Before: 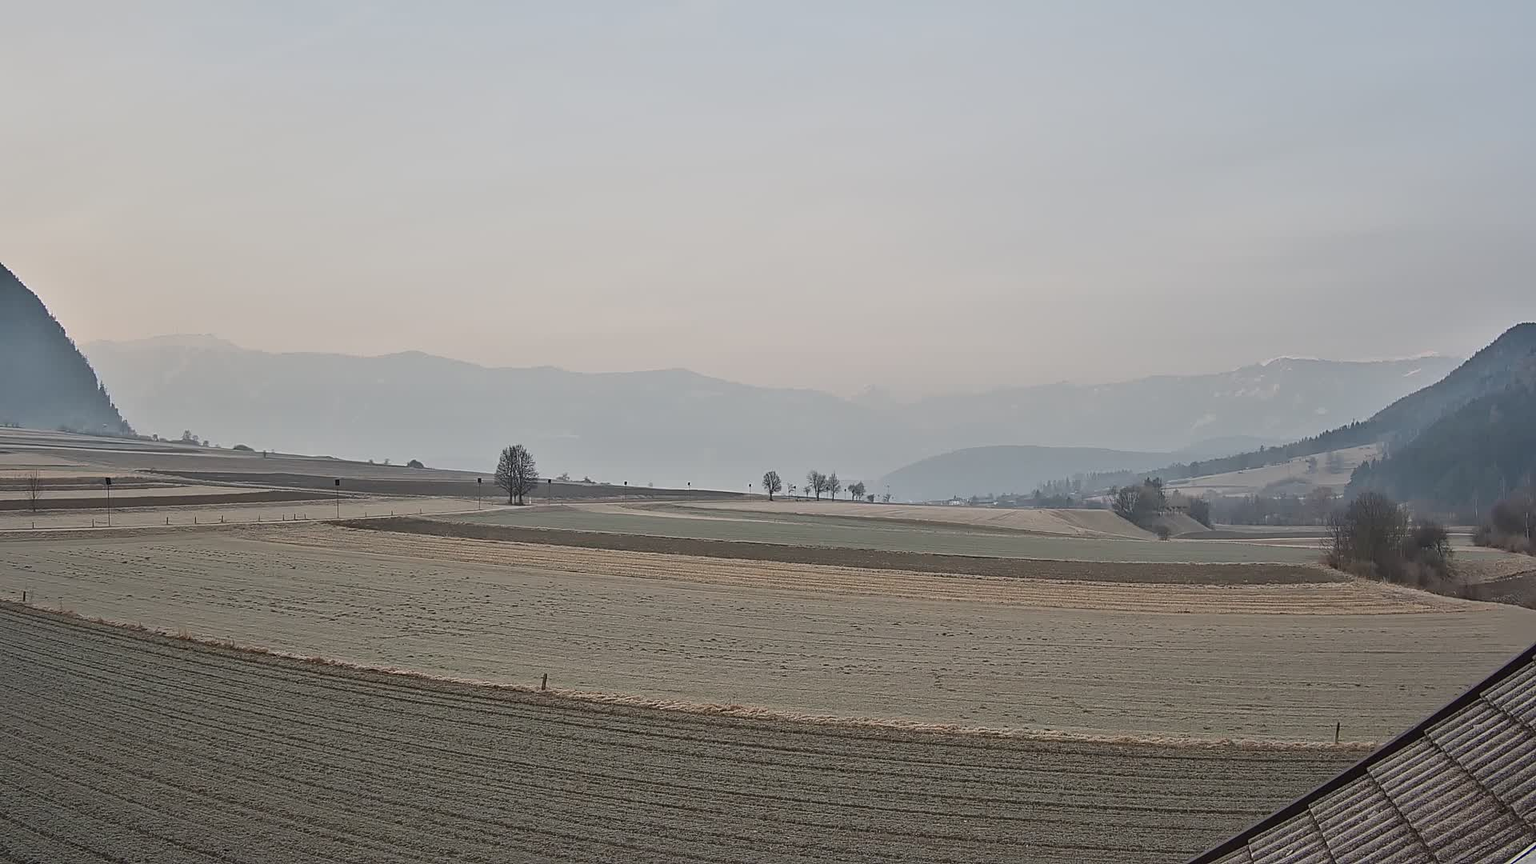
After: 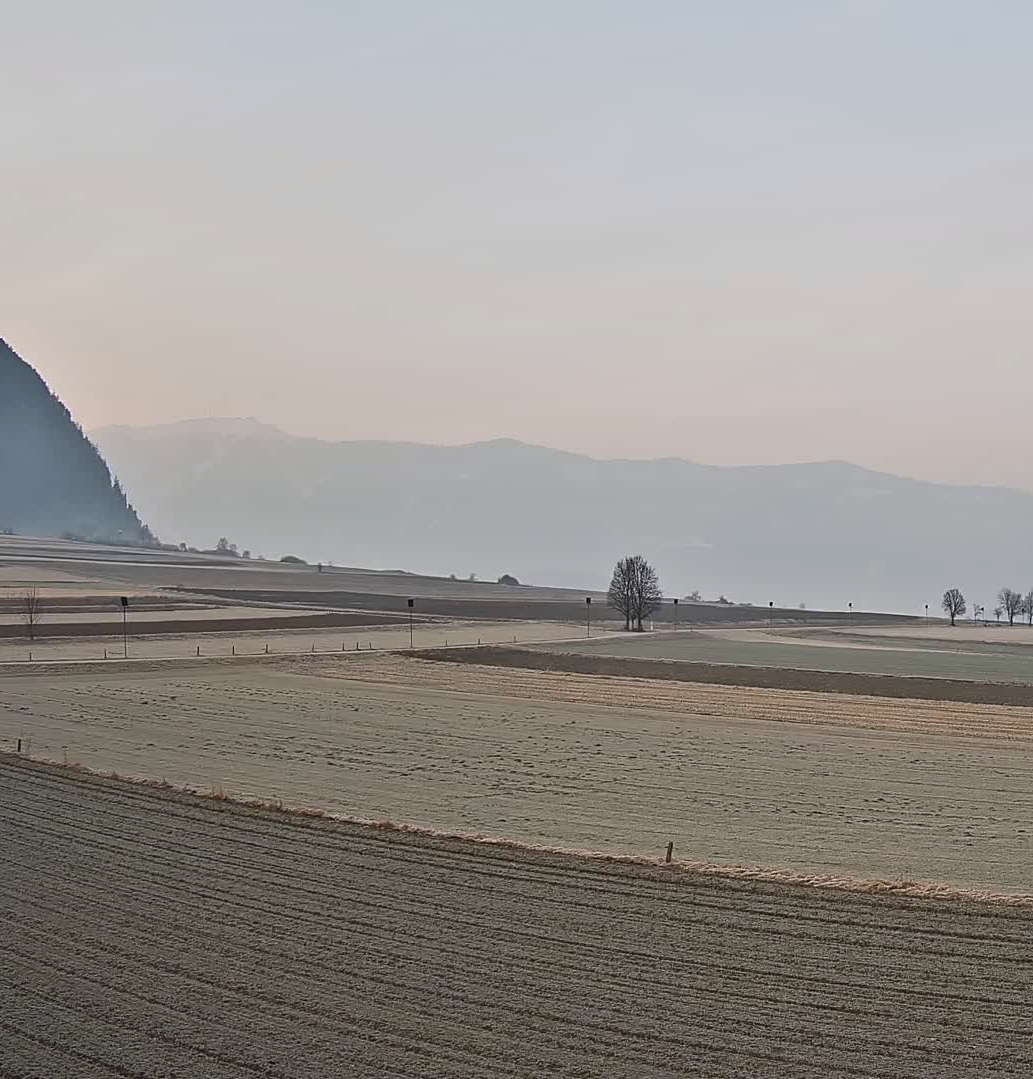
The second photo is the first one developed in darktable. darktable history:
crop: left 0.587%, right 45.588%, bottom 0.086%
color balance: lift [1, 1, 0.999, 1.001], gamma [1, 1.003, 1.005, 0.995], gain [1, 0.992, 0.988, 1.012], contrast 5%, output saturation 110%
